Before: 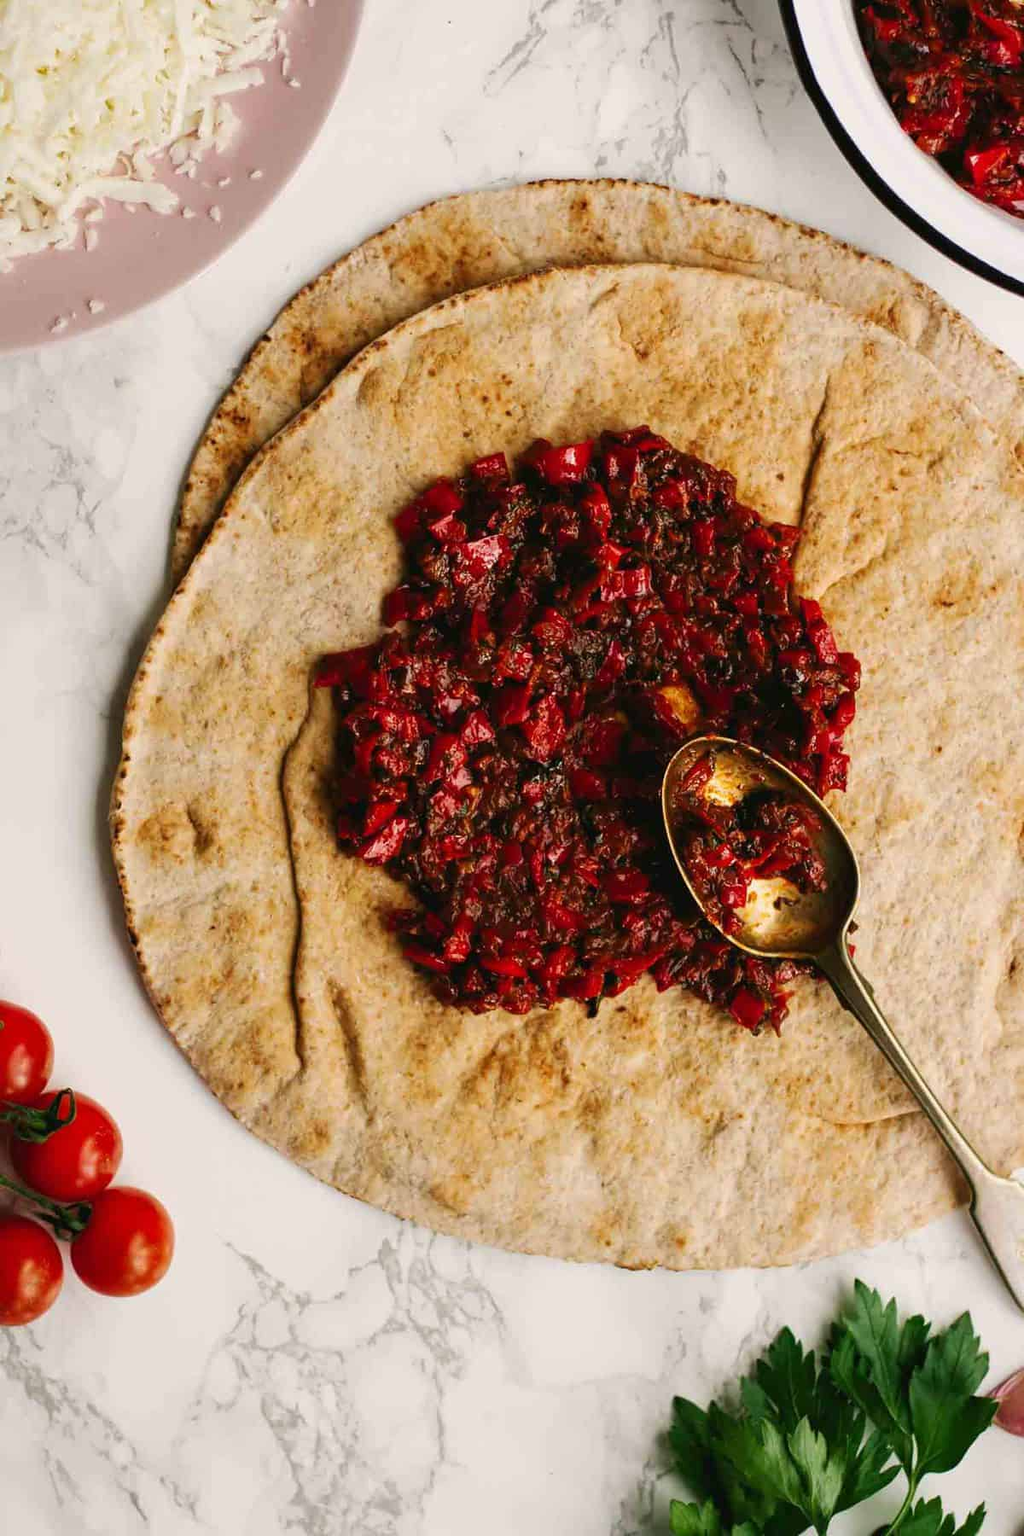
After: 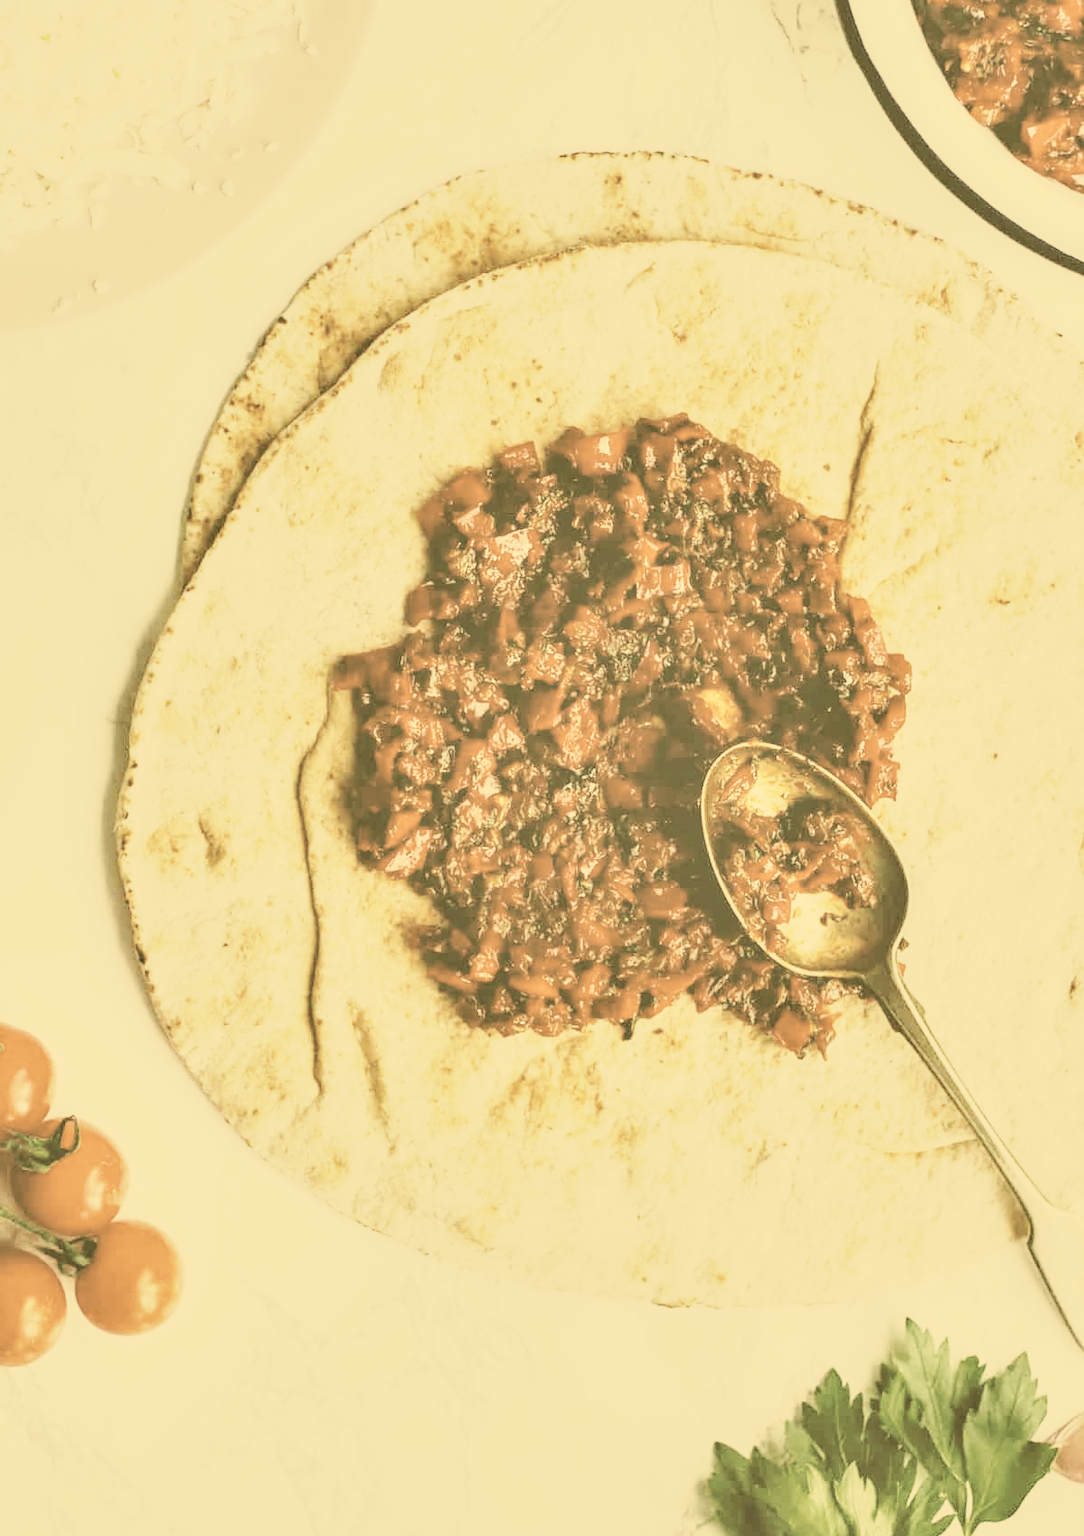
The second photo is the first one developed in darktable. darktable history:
color zones: curves: ch0 [(0.25, 0.5) (0.636, 0.25) (0.75, 0.5)]
contrast brightness saturation: contrast -0.338, brightness 0.748, saturation -0.764
color correction: highlights a* 0.139, highlights b* 29.63, shadows a* -0.197, shadows b* 20.93
base curve: curves: ch0 [(0, 0) (0.032, 0.037) (0.105, 0.228) (0.435, 0.76) (0.856, 0.983) (1, 1)], preserve colors none
shadows and highlights: shadows 34.45, highlights -35.02, soften with gaussian
local contrast: on, module defaults
crop and rotate: top 2.351%, bottom 3.236%
exposure: exposure 1.06 EV, compensate highlight preservation false
